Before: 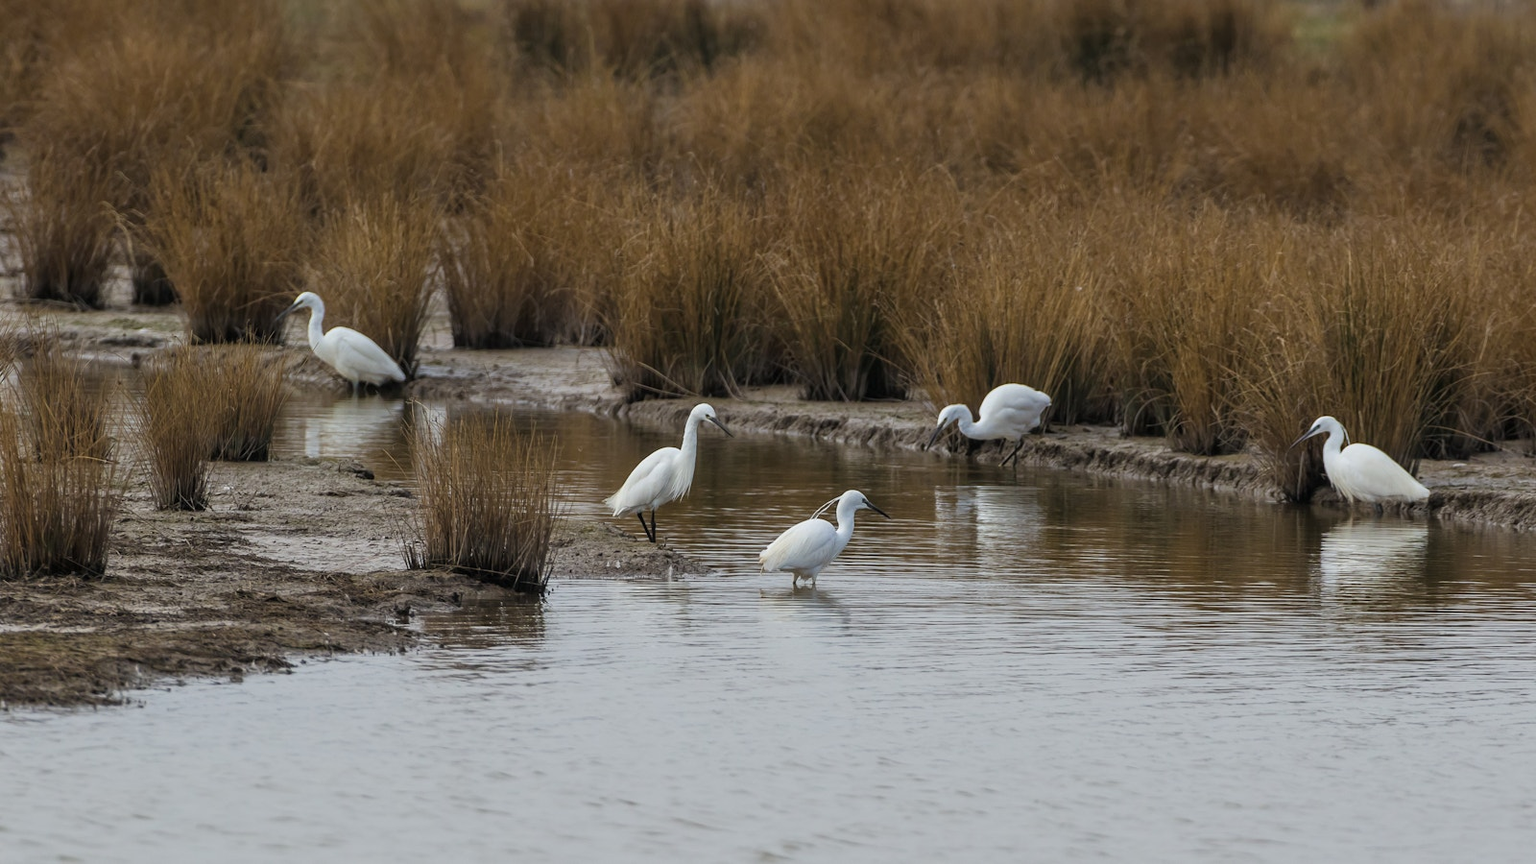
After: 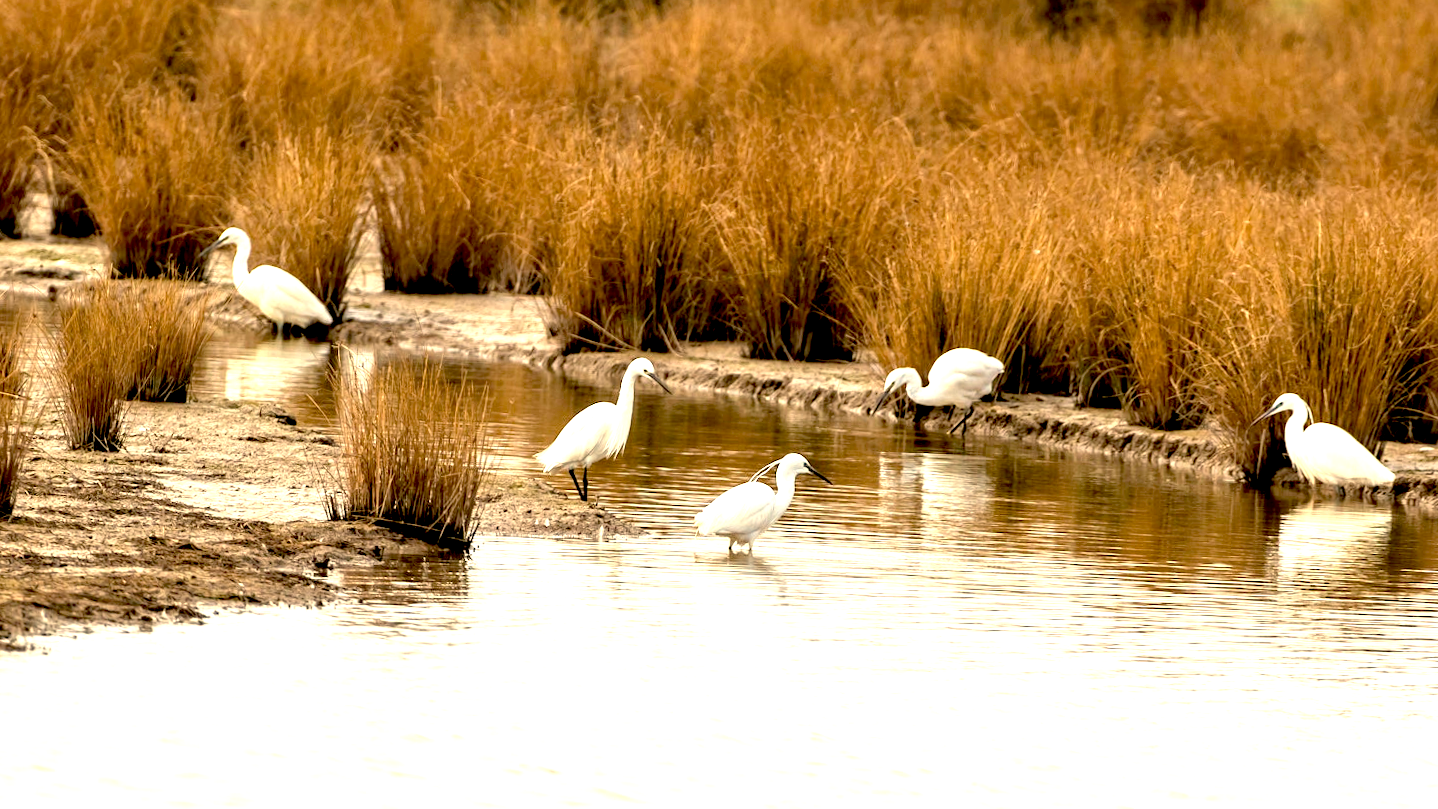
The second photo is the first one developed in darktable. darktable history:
crop and rotate: angle -1.96°, left 3.097%, top 4.154%, right 1.586%, bottom 0.529%
exposure: black level correction 0.016, exposure 1.774 EV, compensate highlight preservation false
white balance: red 1.138, green 0.996, blue 0.812
